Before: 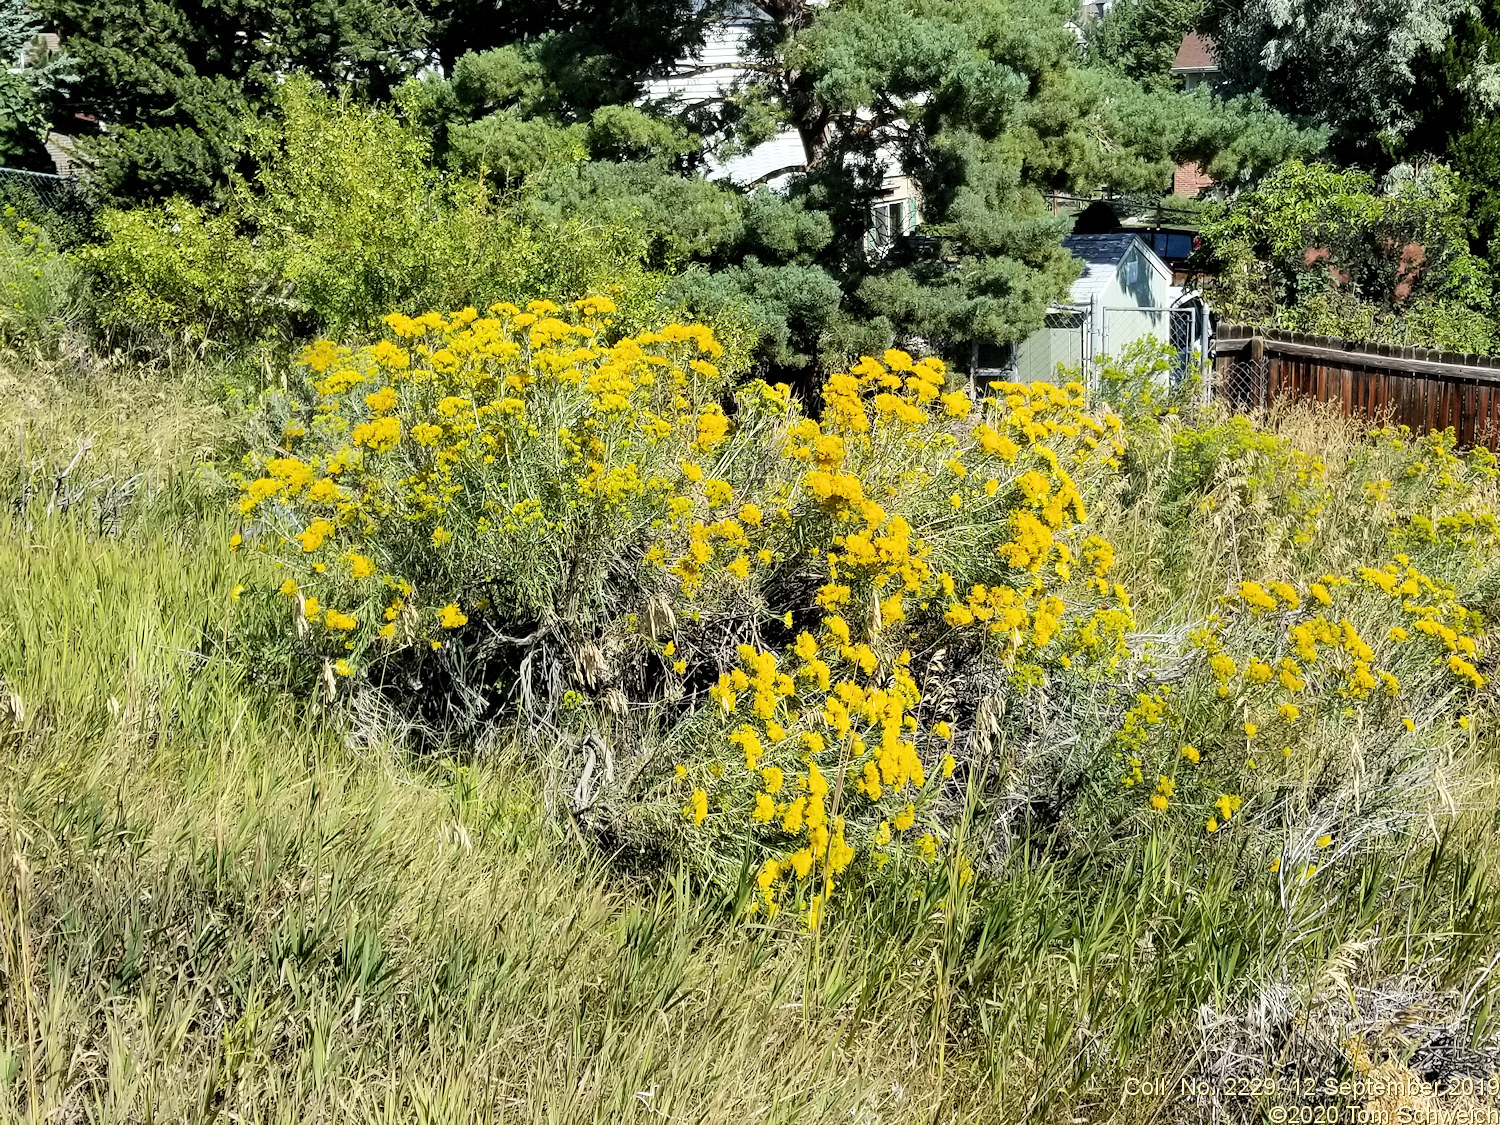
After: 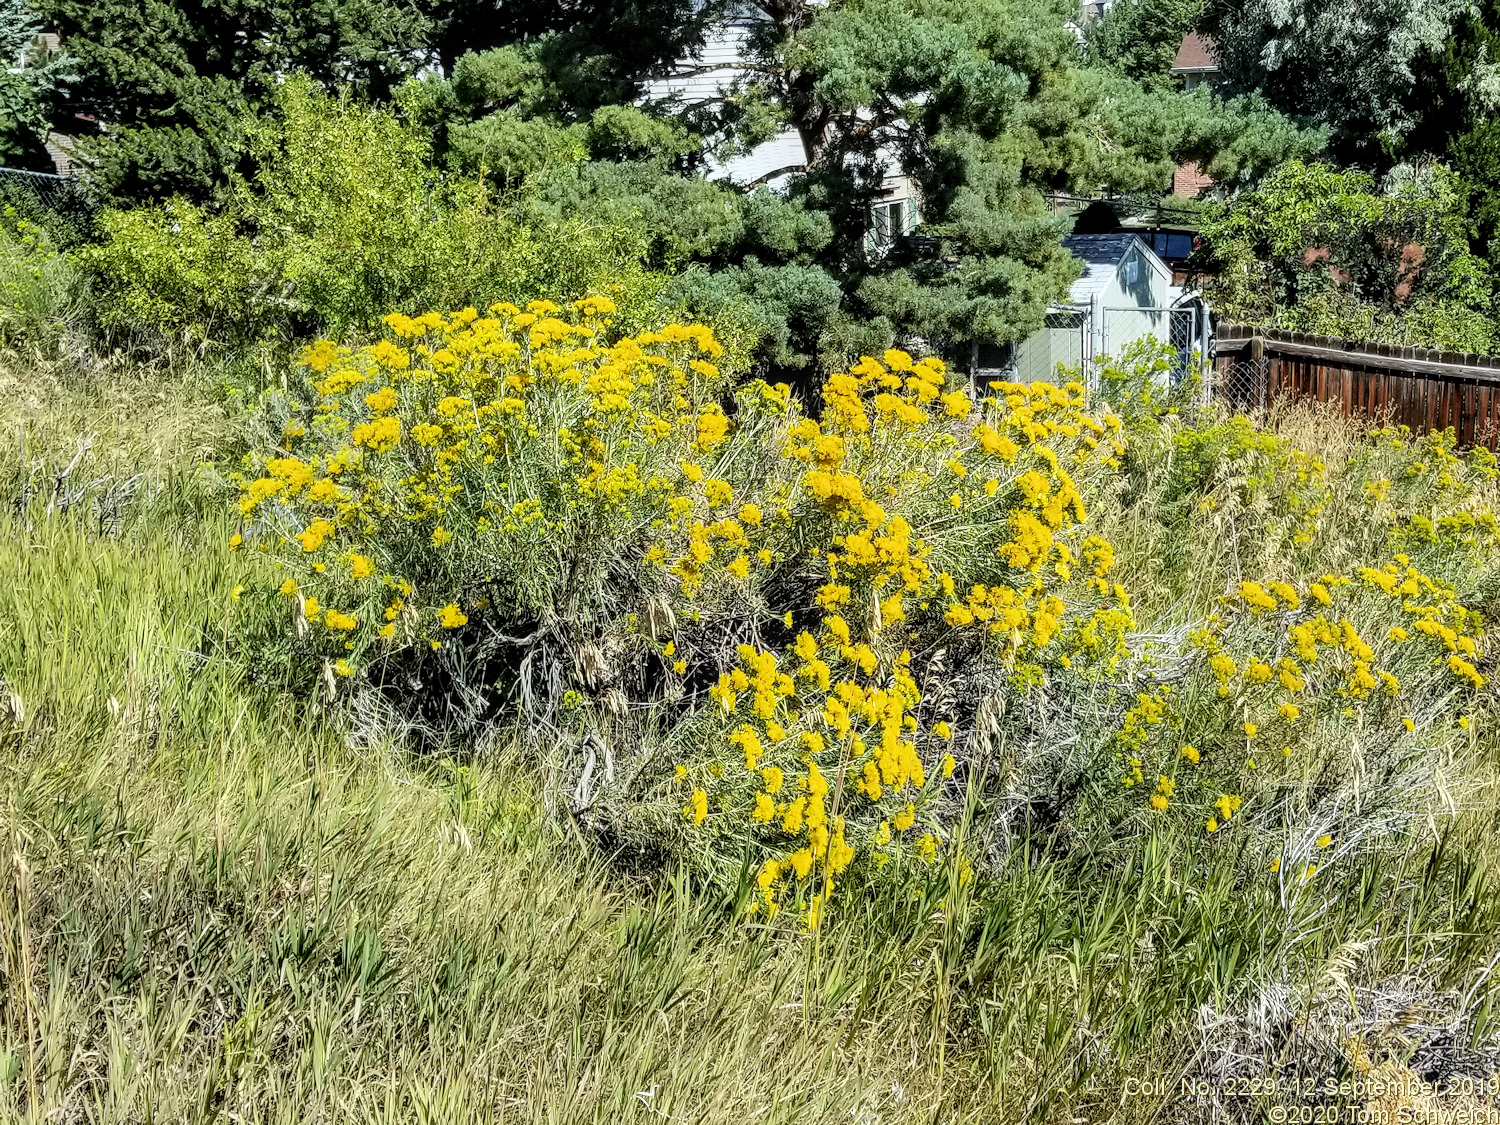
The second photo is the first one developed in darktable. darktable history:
white balance: red 0.982, blue 1.018
local contrast: on, module defaults
